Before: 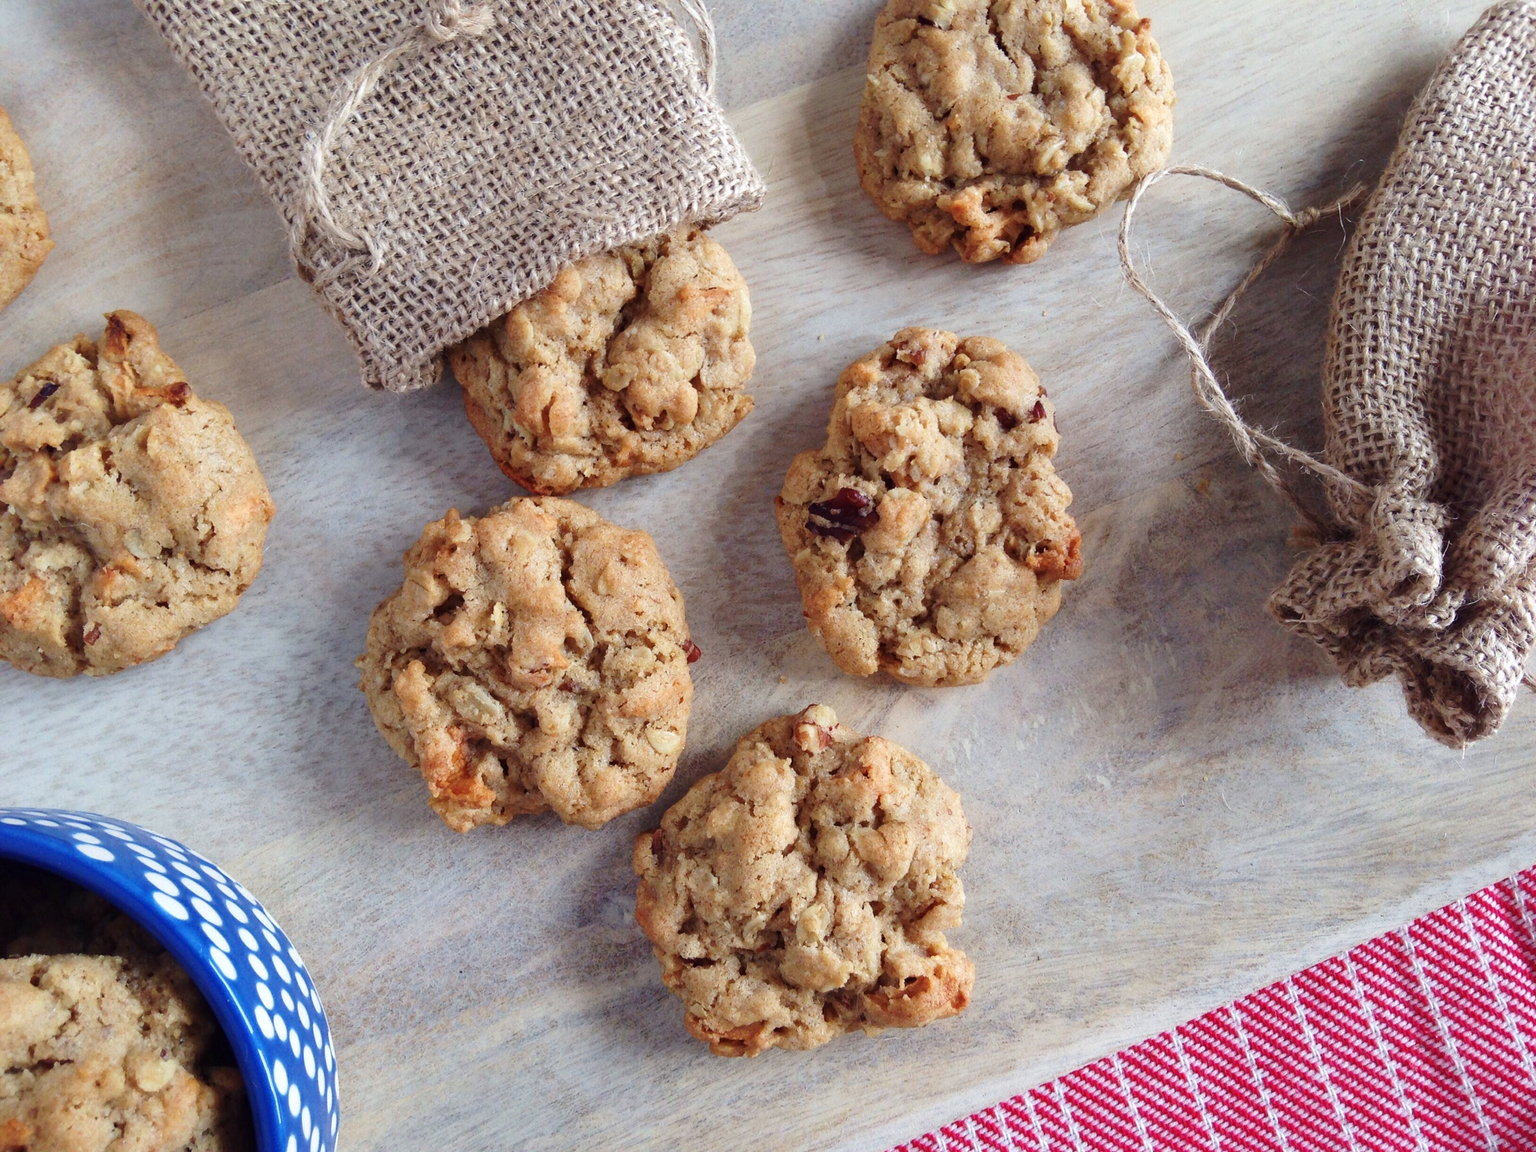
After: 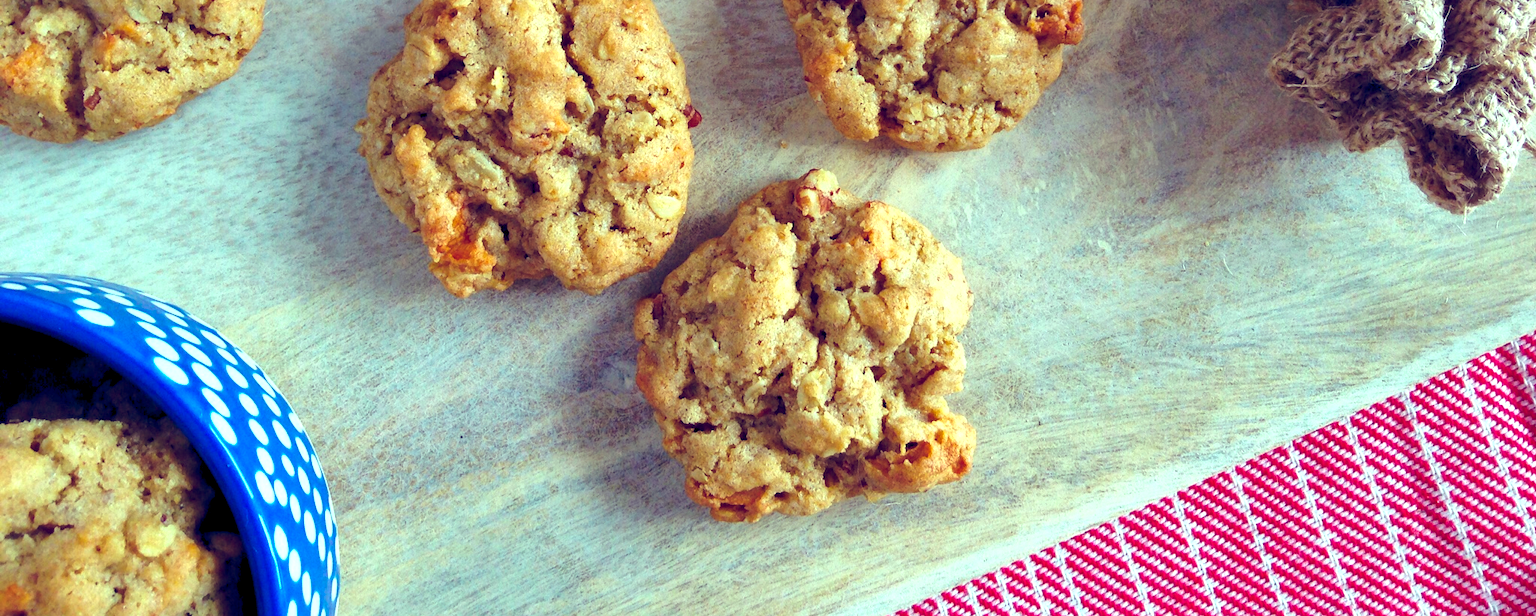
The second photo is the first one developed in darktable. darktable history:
color balance rgb: shadows lift › hue 87.36°, highlights gain › luminance 15.607%, highlights gain › chroma 7.121%, highlights gain › hue 127.57°, global offset › luminance -0.304%, global offset › chroma 0.311%, global offset › hue 260.28°, perceptual saturation grading › global saturation 0.87%, perceptual brilliance grading › global brilliance 12.132%, global vibrance 42.779%
crop and rotate: top 46.547%, right 0.077%
shadows and highlights: shadows 24.76, white point adjustment -3.09, highlights -30.18
